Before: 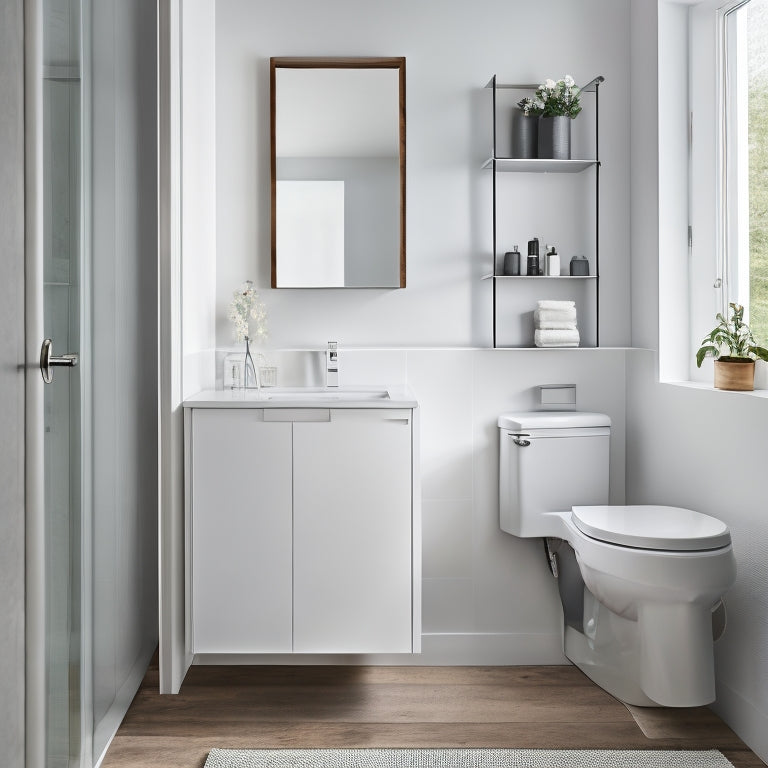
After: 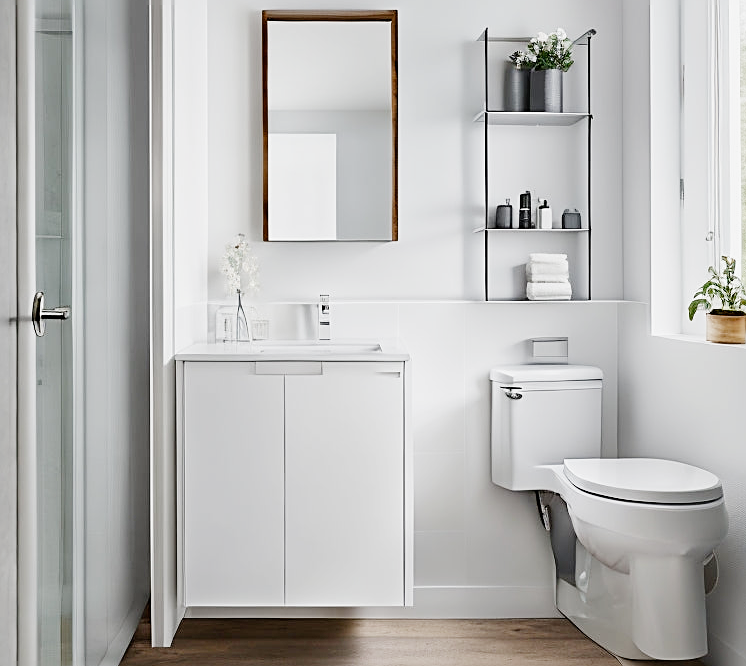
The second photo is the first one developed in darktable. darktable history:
crop: left 1.113%, top 6.167%, right 1.651%, bottom 6.988%
filmic rgb: middle gray luminance 29.95%, black relative exposure -9.01 EV, white relative exposure 6.98 EV, target black luminance 0%, hardness 2.97, latitude 1.61%, contrast 0.962, highlights saturation mix 4.97%, shadows ↔ highlights balance 11.81%, add noise in highlights 0.002, preserve chrominance no, color science v3 (2019), use custom middle-gray values true, contrast in highlights soft
sharpen: on, module defaults
color balance rgb: shadows lift › luminance -9.709%, perceptual saturation grading › global saturation 13.239%, perceptual brilliance grading › global brilliance 25.574%
exposure: black level correction 0, exposure 0.698 EV, compensate highlight preservation false
